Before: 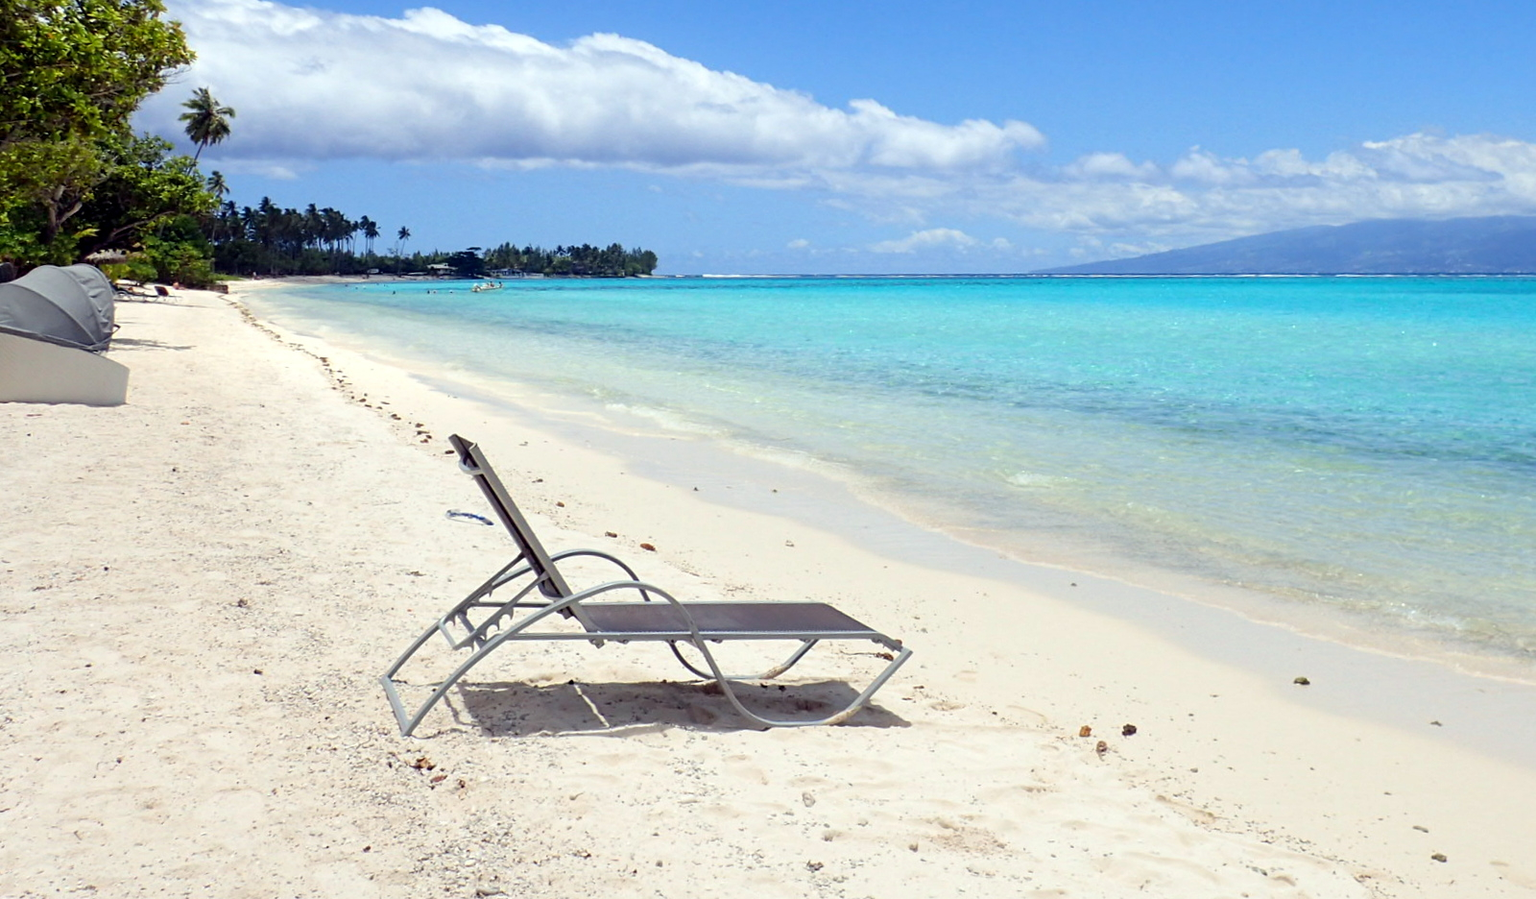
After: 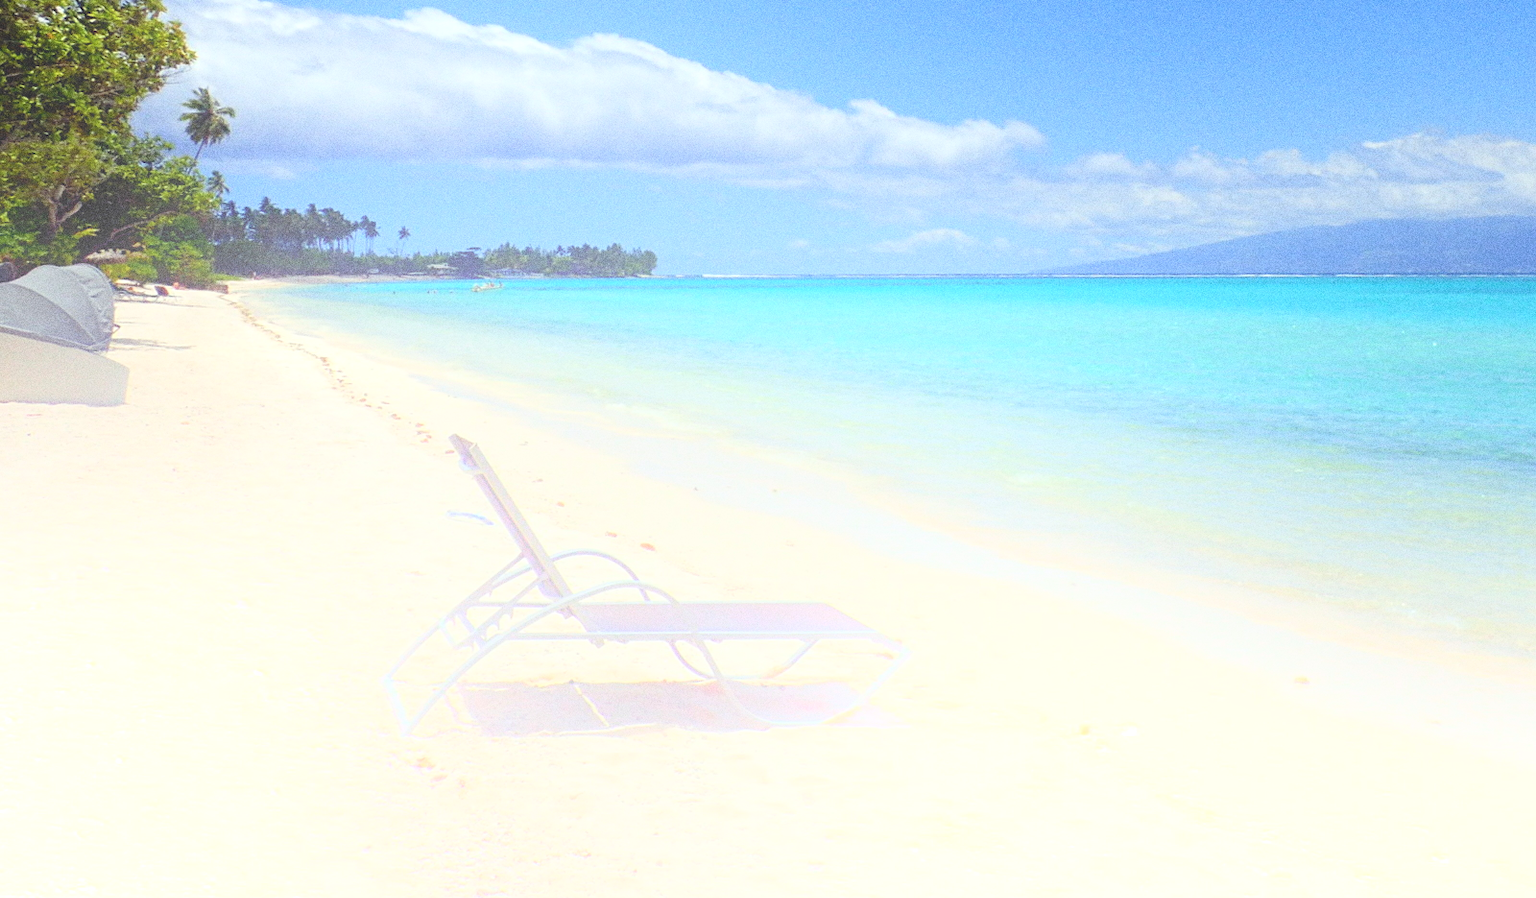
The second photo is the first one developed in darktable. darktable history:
bloom: size 38%, threshold 95%, strength 30%
grain: coarseness 0.09 ISO, strength 40%
